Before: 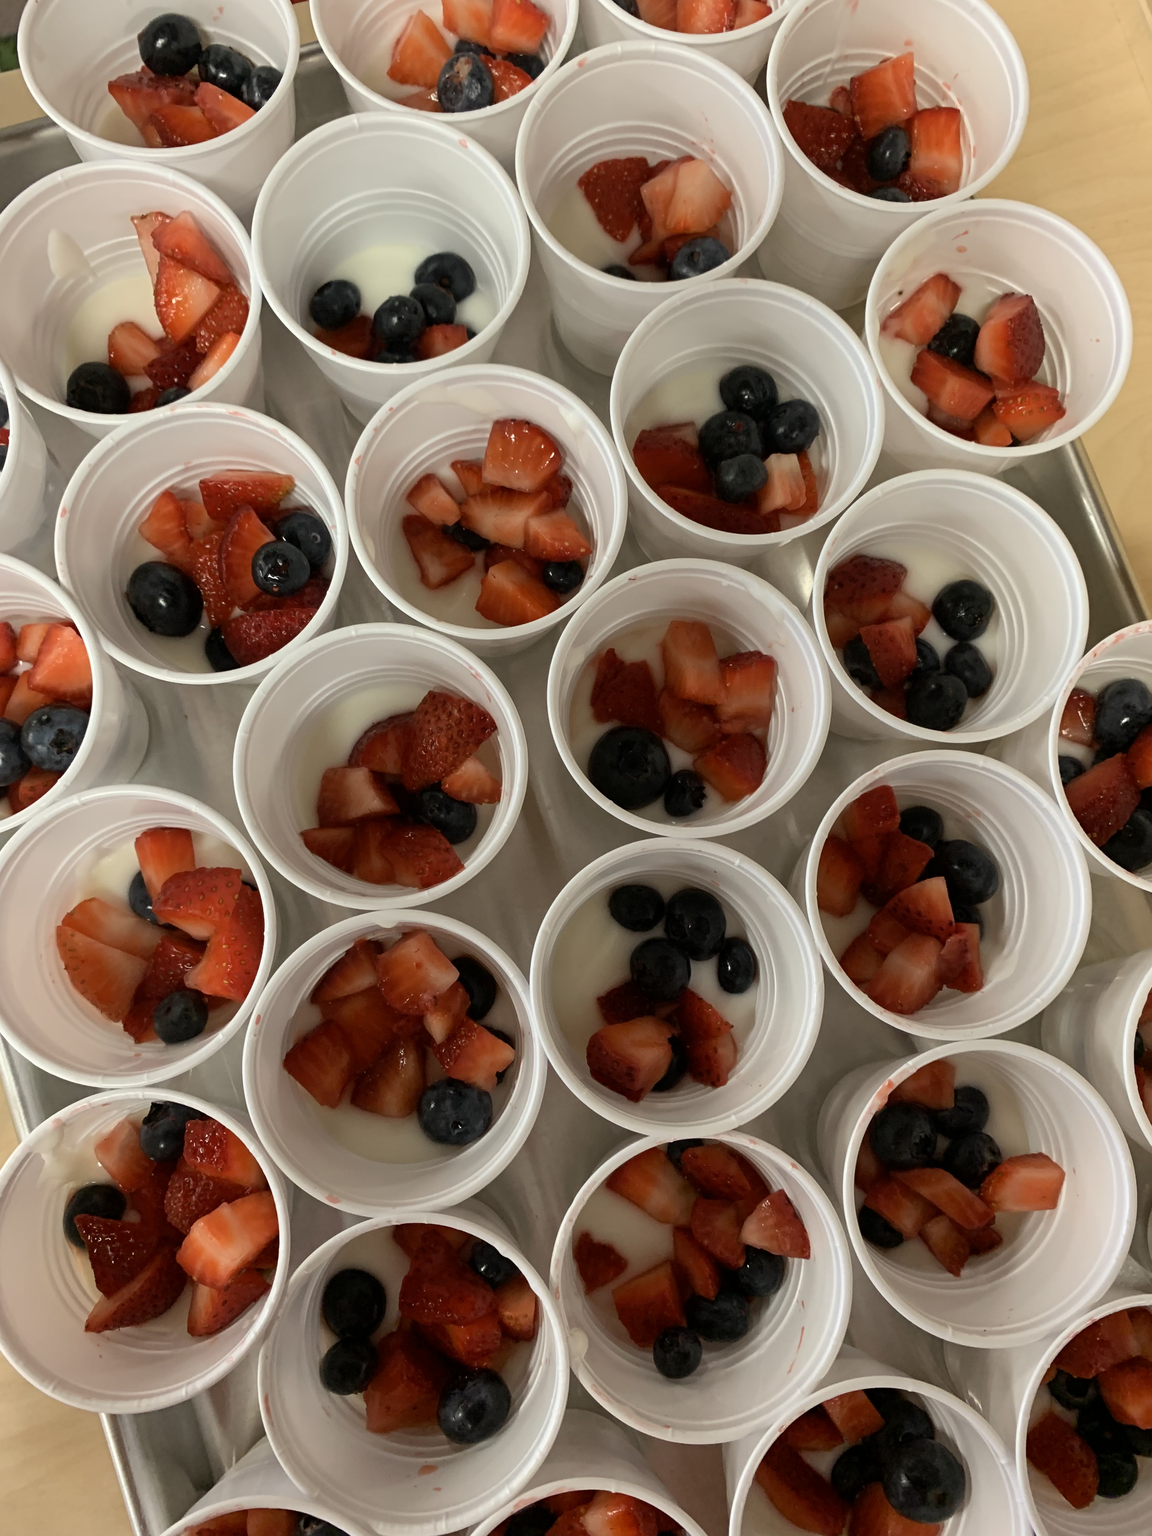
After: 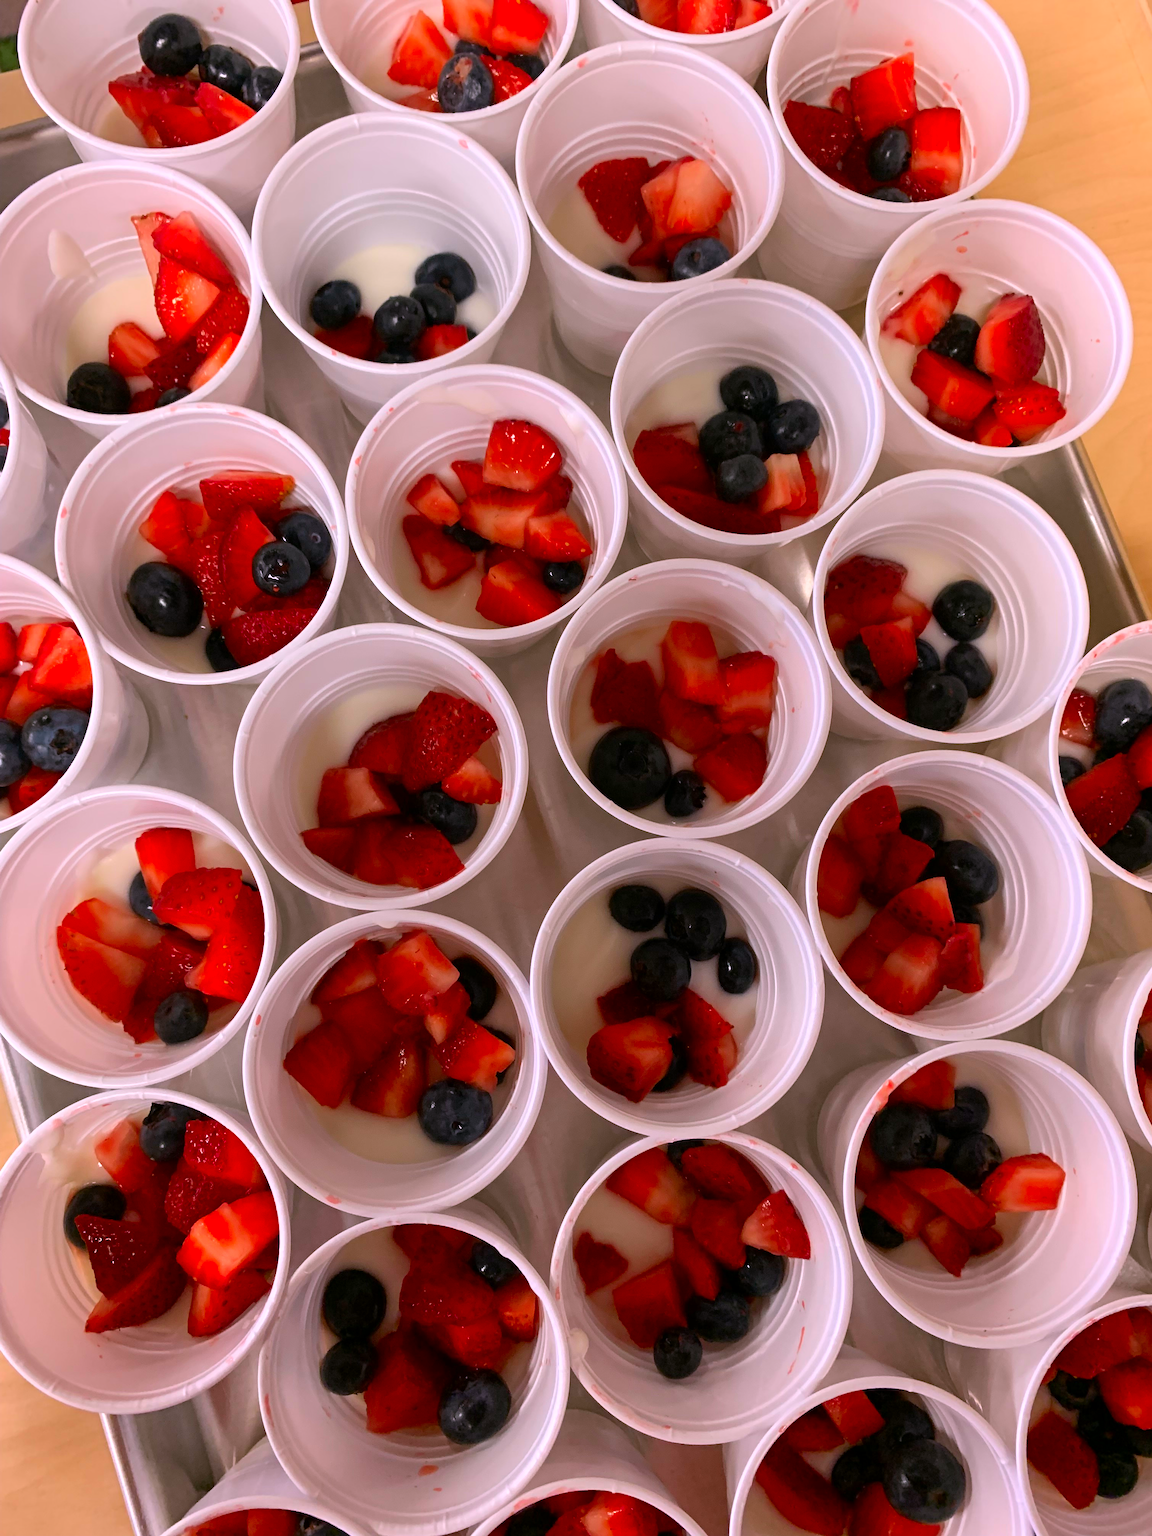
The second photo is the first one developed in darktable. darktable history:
white balance: red 1.066, blue 1.119
contrast brightness saturation: saturation 0.5
